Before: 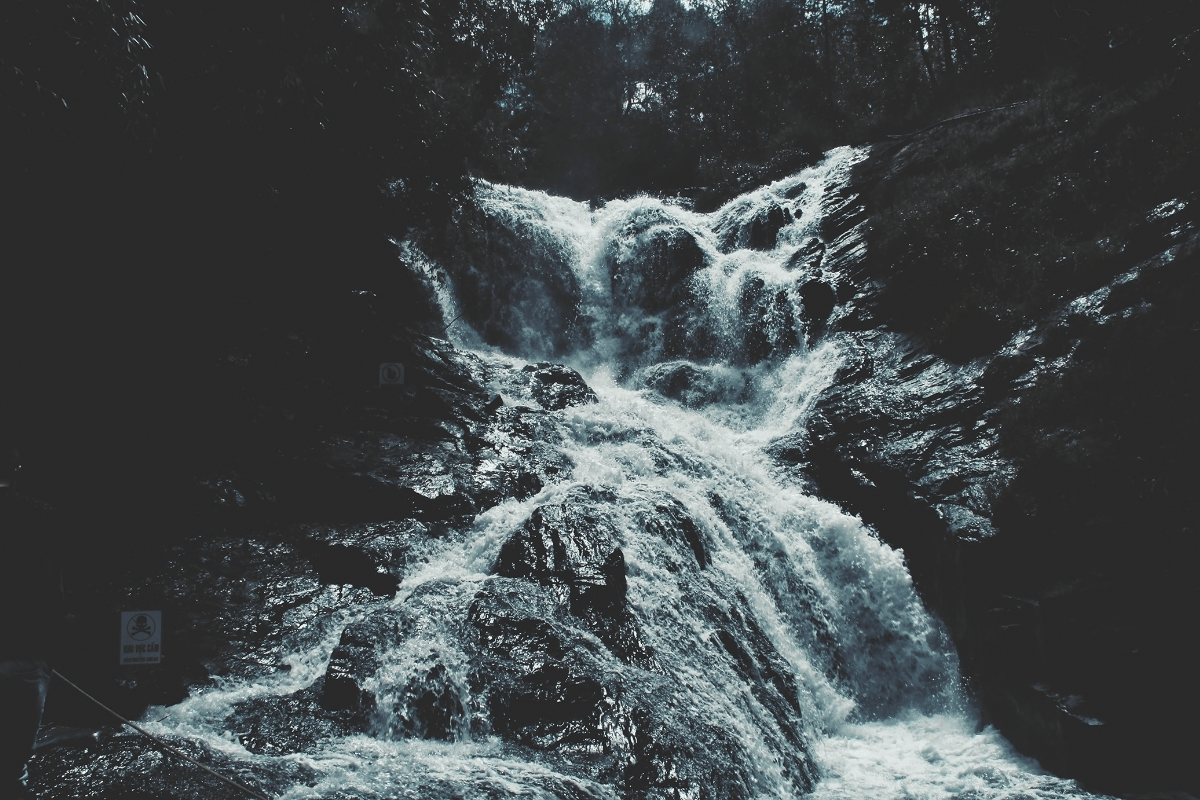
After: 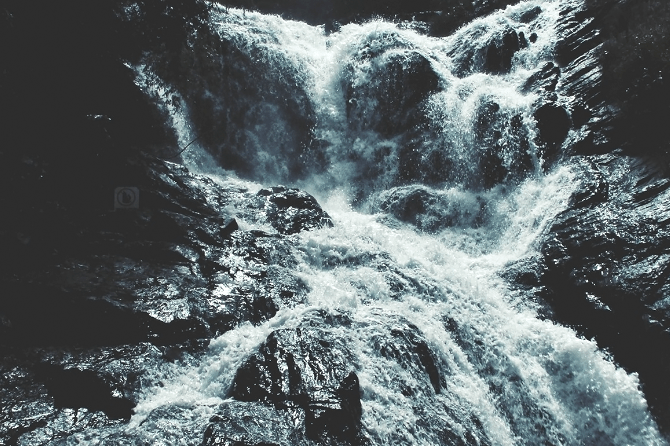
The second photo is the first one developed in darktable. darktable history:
exposure: black level correction 0.001, exposure 0.3 EV, compensate highlight preservation false
crop and rotate: left 22.13%, top 22.054%, right 22.026%, bottom 22.102%
